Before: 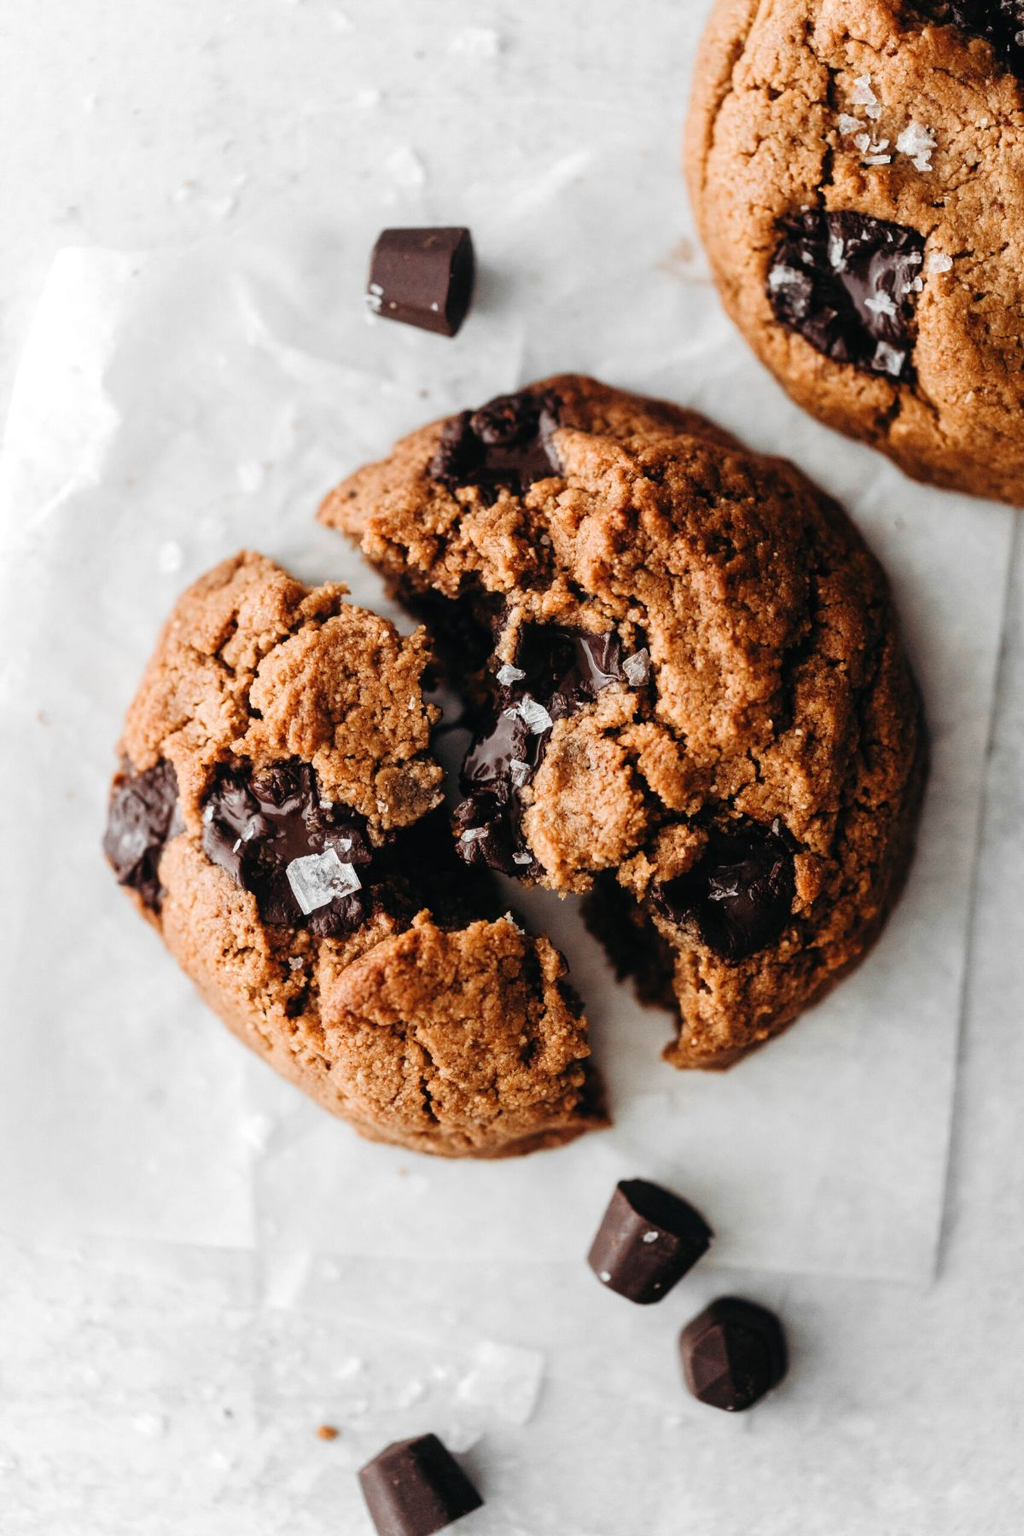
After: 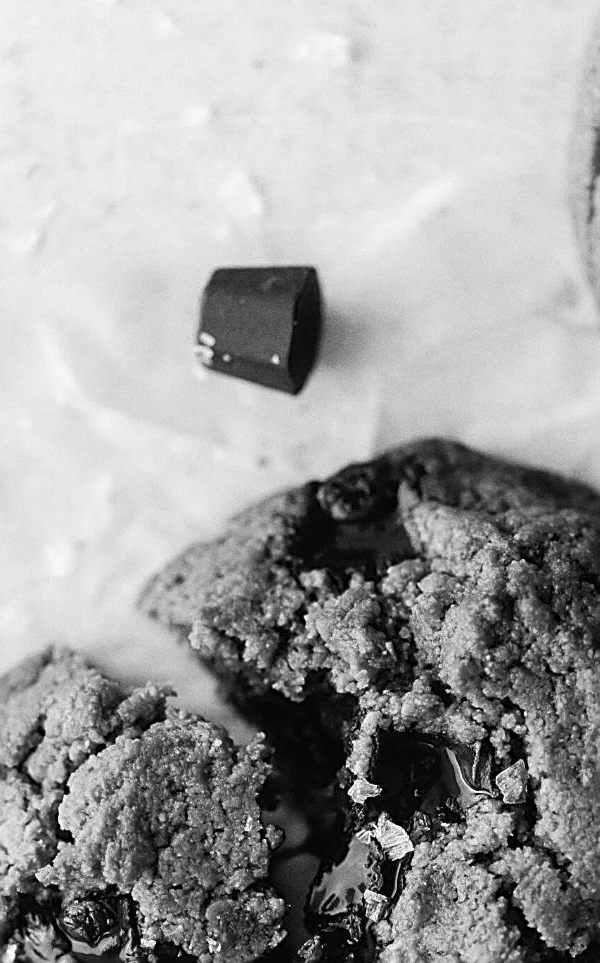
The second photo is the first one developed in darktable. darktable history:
grain: coarseness 0.47 ISO
sharpen: amount 0.75
monochrome: a 0, b 0, size 0.5, highlights 0.57
crop: left 19.556%, right 30.401%, bottom 46.458%
